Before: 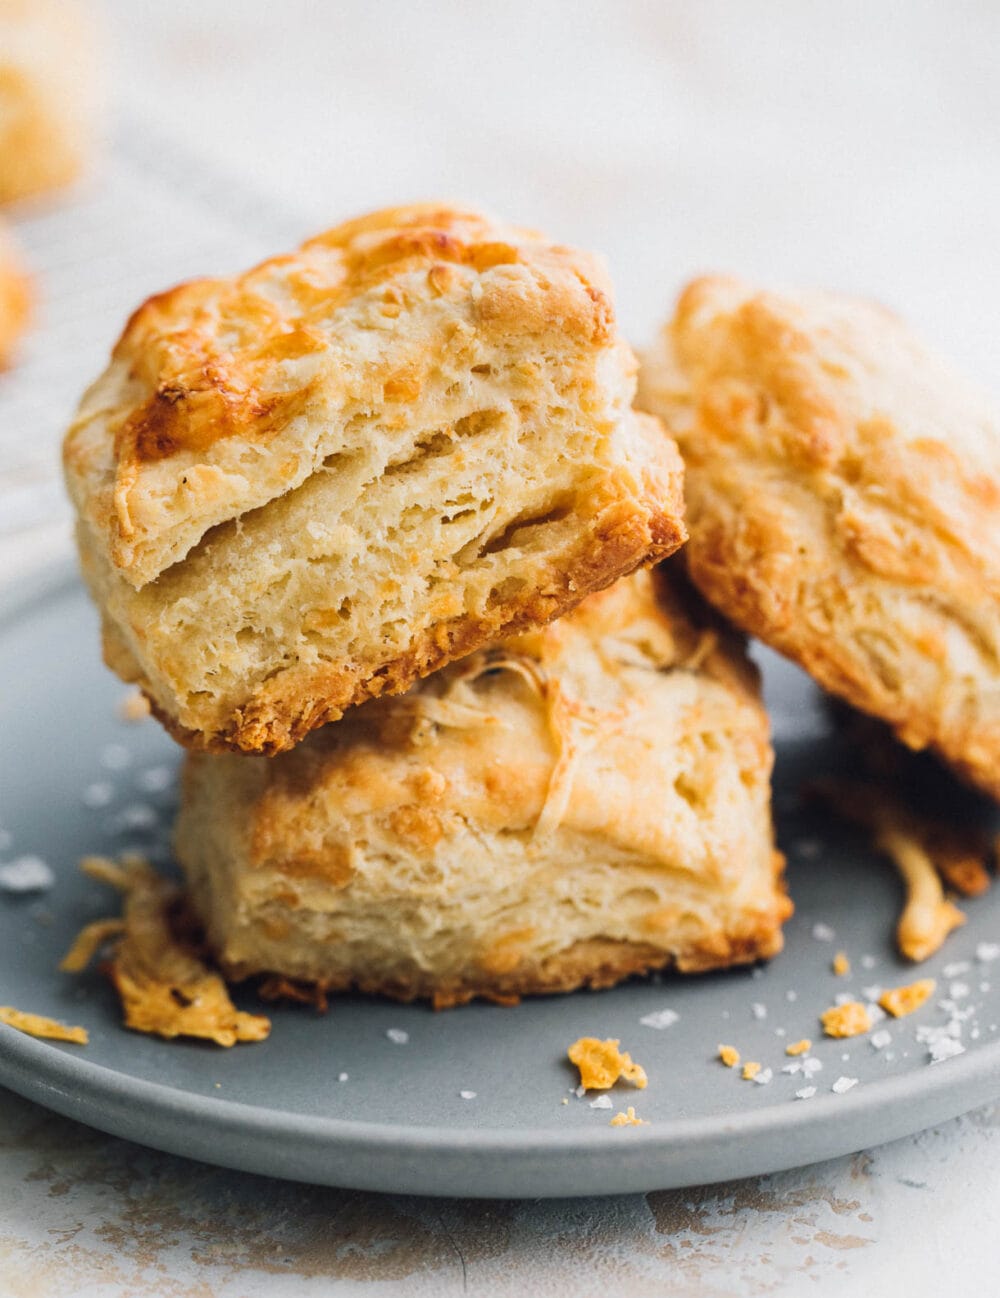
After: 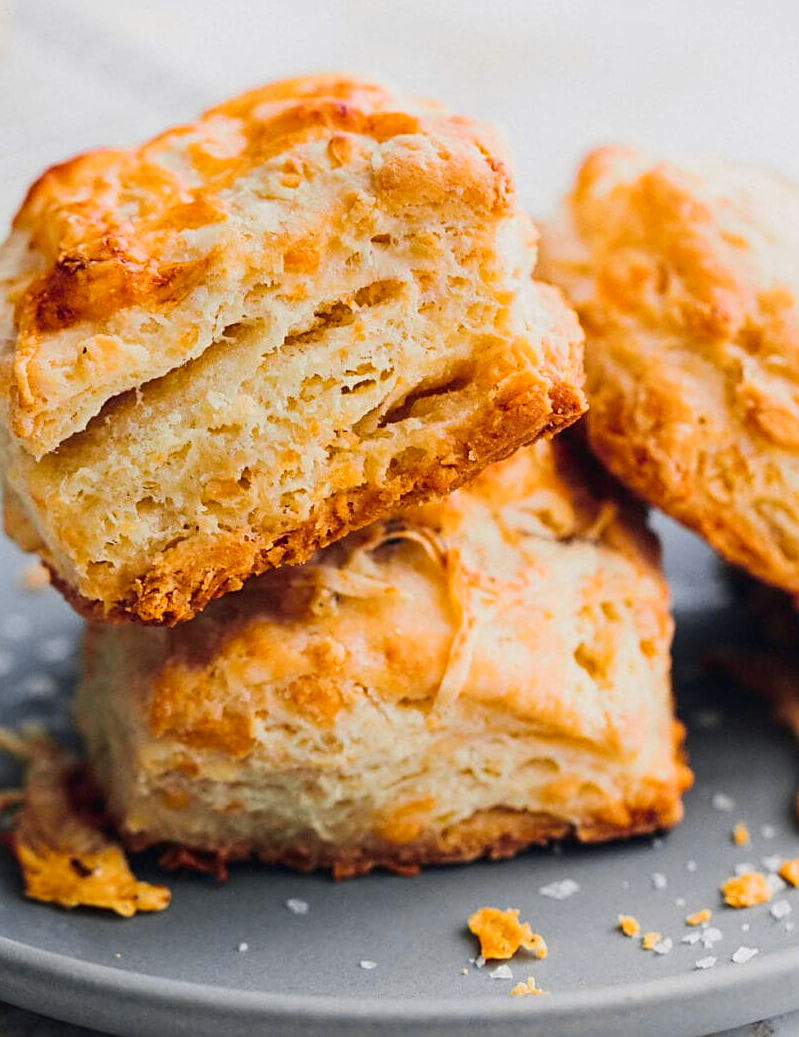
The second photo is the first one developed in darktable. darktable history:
crop and rotate: left 10.071%, top 10.071%, right 10.02%, bottom 10.02%
tone curve: curves: ch0 [(0, 0) (0.087, 0.054) (0.281, 0.245) (0.532, 0.514) (0.835, 0.818) (0.994, 0.955)]; ch1 [(0, 0) (0.27, 0.195) (0.406, 0.435) (0.452, 0.474) (0.495, 0.5) (0.514, 0.508) (0.537, 0.556) (0.654, 0.689) (1, 1)]; ch2 [(0, 0) (0.269, 0.299) (0.459, 0.441) (0.498, 0.499) (0.523, 0.52) (0.551, 0.549) (0.633, 0.625) (0.659, 0.681) (0.718, 0.764) (1, 1)], color space Lab, independent channels, preserve colors none
exposure: compensate highlight preservation false
sharpen: on, module defaults
